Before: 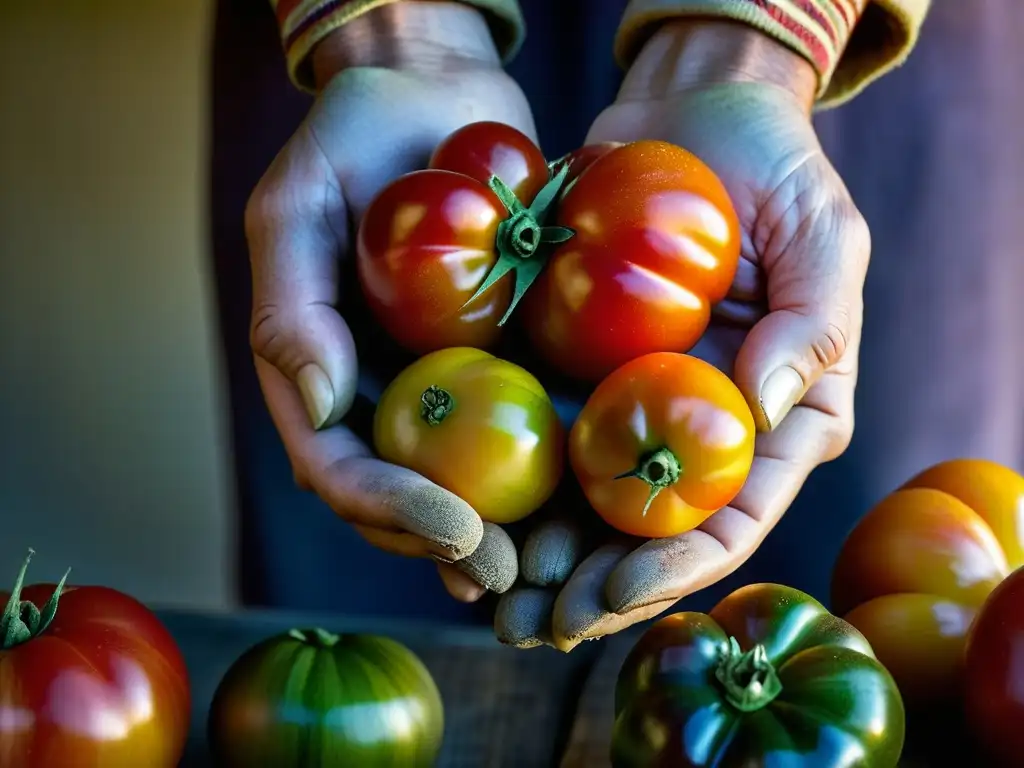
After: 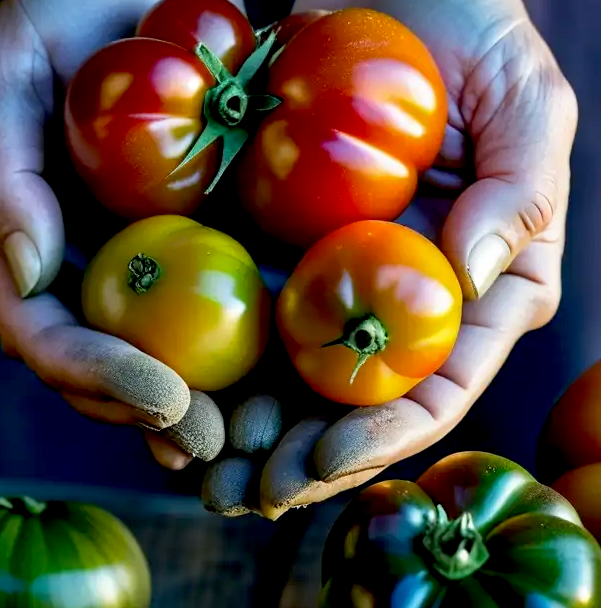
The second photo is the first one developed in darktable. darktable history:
crop and rotate: left 28.615%, top 17.243%, right 12.691%, bottom 3.472%
exposure: black level correction 0.012, compensate exposure bias true, compensate highlight preservation false
